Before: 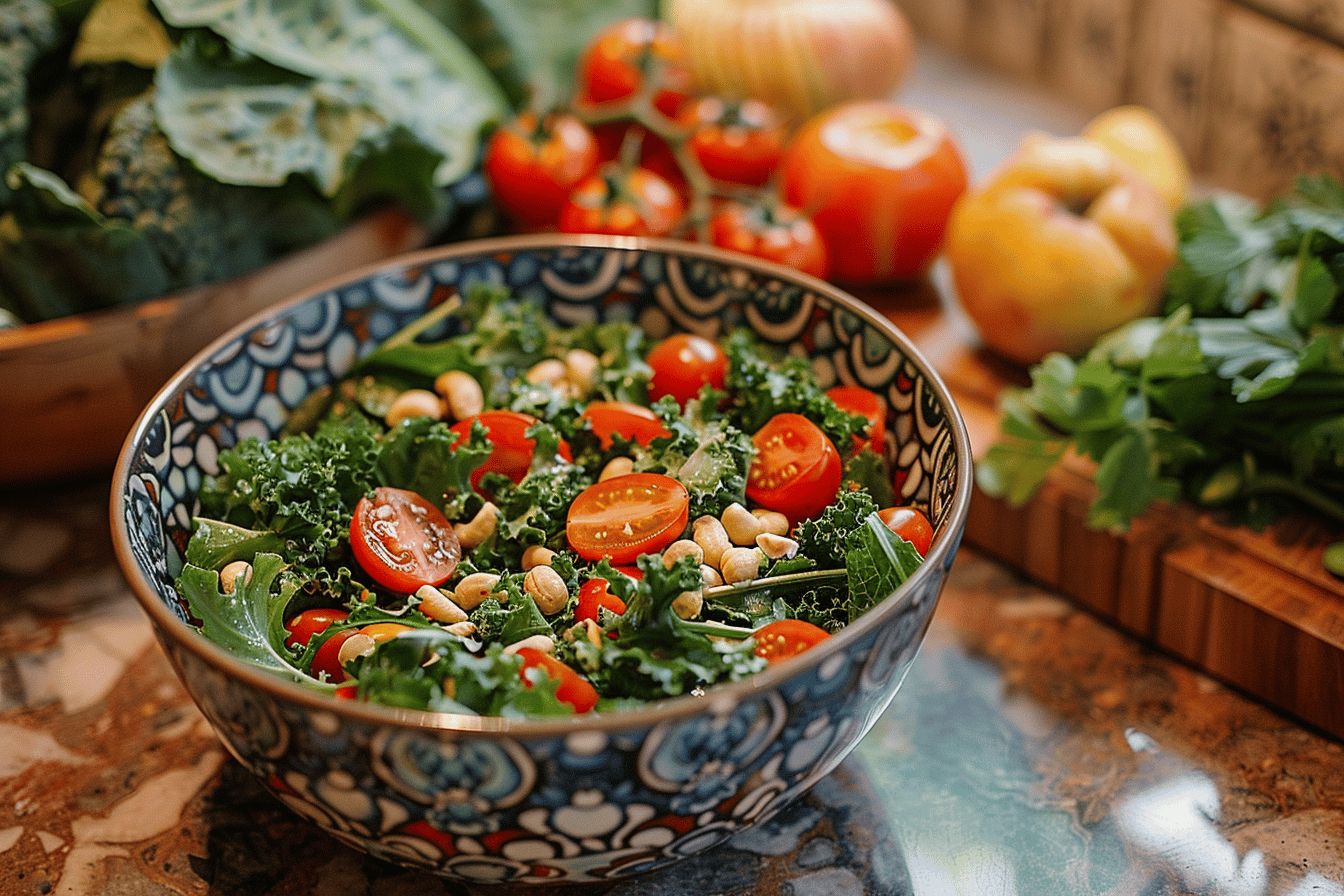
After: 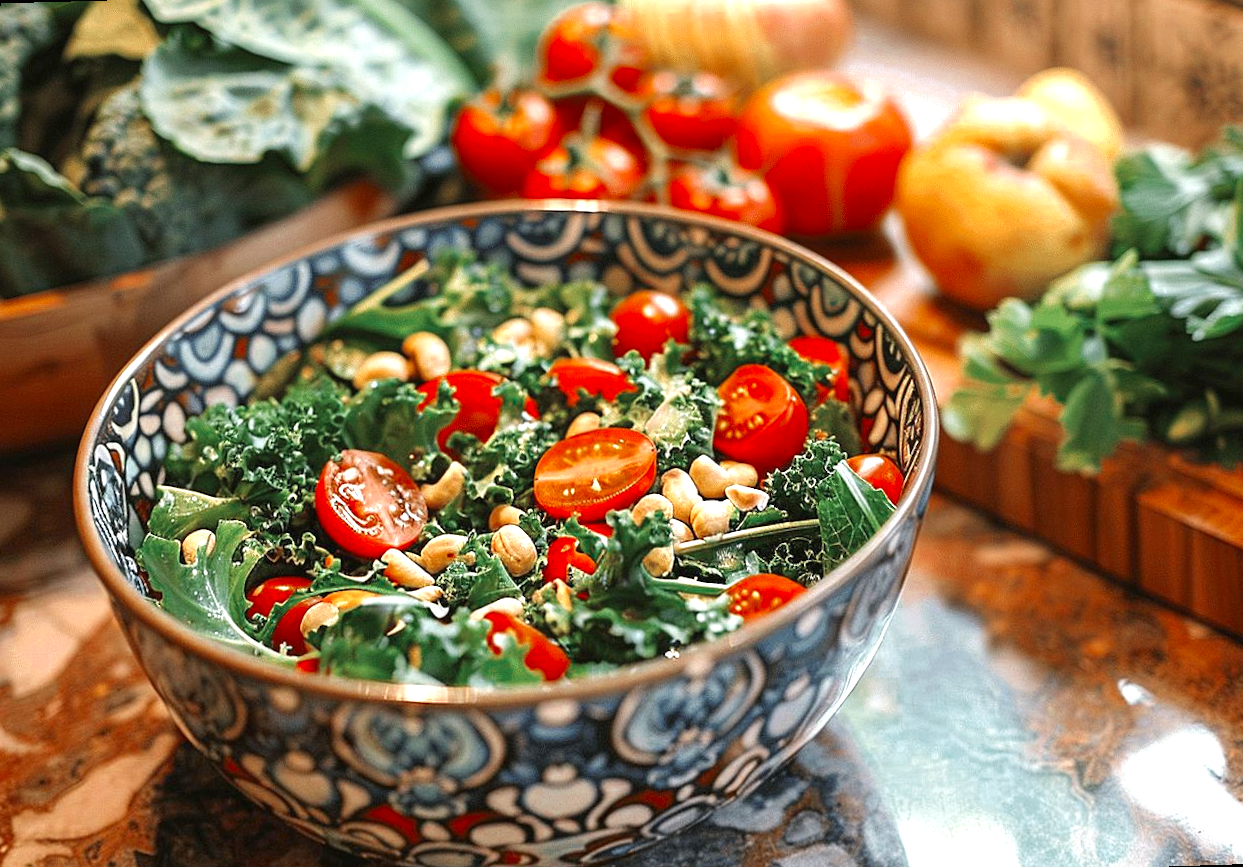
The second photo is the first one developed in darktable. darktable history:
rotate and perspective: rotation -1.68°, lens shift (vertical) -0.146, crop left 0.049, crop right 0.912, crop top 0.032, crop bottom 0.96
contrast brightness saturation: saturation 0.13
exposure: black level correction 0, exposure 1.125 EV, compensate exposure bias true, compensate highlight preservation false
color zones: curves: ch0 [(0, 0.5) (0.125, 0.4) (0.25, 0.5) (0.375, 0.4) (0.5, 0.4) (0.625, 0.6) (0.75, 0.6) (0.875, 0.5)]; ch1 [(0, 0.35) (0.125, 0.45) (0.25, 0.35) (0.375, 0.35) (0.5, 0.35) (0.625, 0.35) (0.75, 0.45) (0.875, 0.35)]; ch2 [(0, 0.6) (0.125, 0.5) (0.25, 0.5) (0.375, 0.6) (0.5, 0.6) (0.625, 0.5) (0.75, 0.5) (0.875, 0.5)]
white balance: emerald 1
